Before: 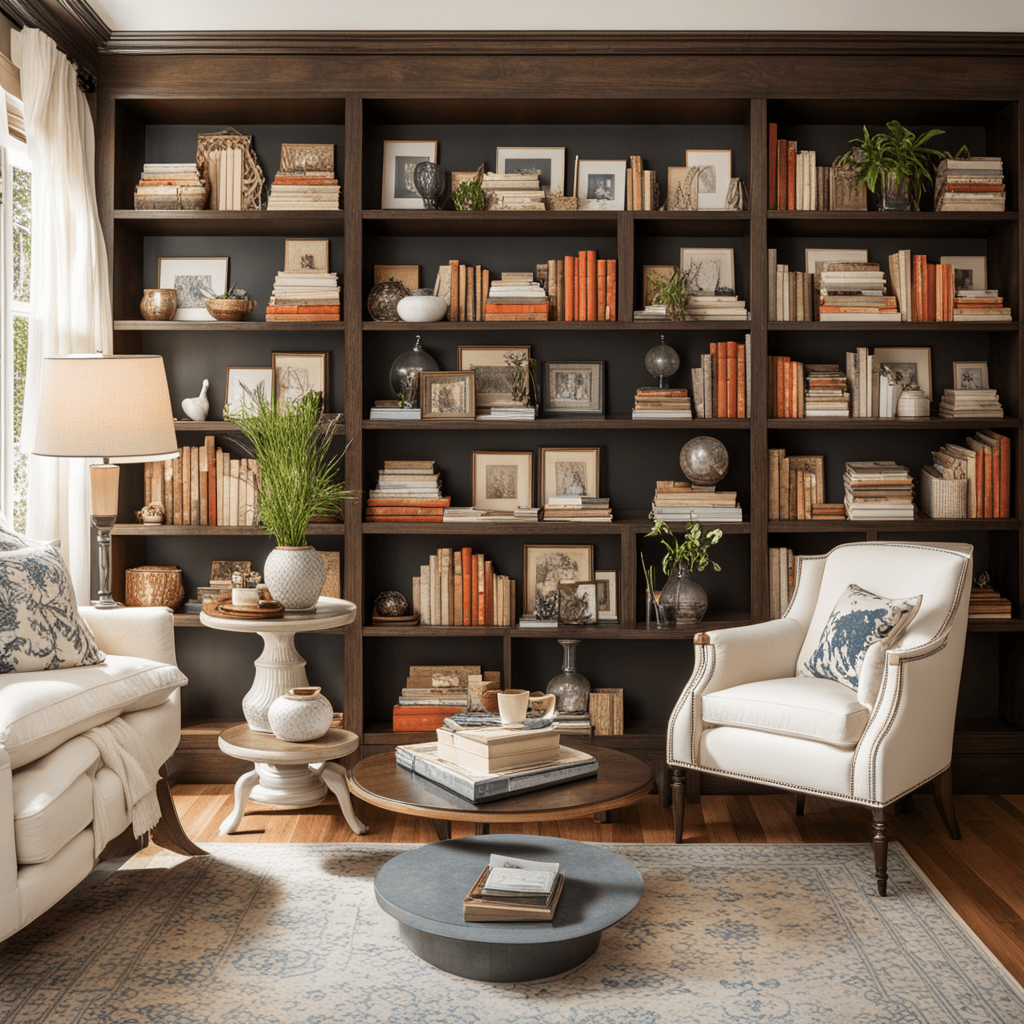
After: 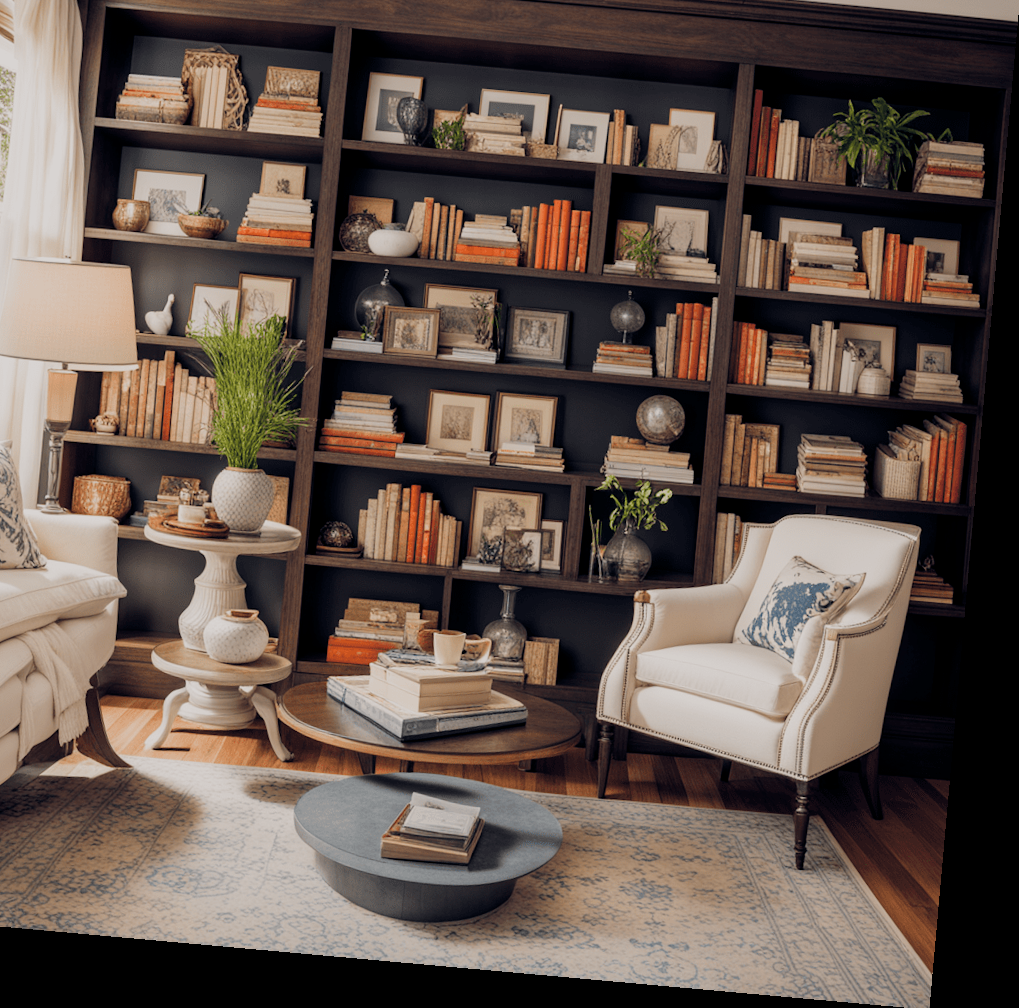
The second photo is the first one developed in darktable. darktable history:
filmic rgb: middle gray luminance 18.42%, black relative exposure -11.25 EV, white relative exposure 3.75 EV, threshold 6 EV, target black luminance 0%, hardness 5.87, latitude 57.4%, contrast 0.963, shadows ↔ highlights balance 49.98%, add noise in highlights 0, preserve chrominance luminance Y, color science v3 (2019), use custom middle-gray values true, iterations of high-quality reconstruction 0, contrast in highlights soft, enable highlight reconstruction true
color balance rgb: shadows lift › hue 87.51°, highlights gain › chroma 1.35%, highlights gain › hue 55.1°, global offset › chroma 0.13%, global offset › hue 253.66°, perceptual saturation grading › global saturation 16.38%
crop and rotate: left 8.262%, top 9.226%
rotate and perspective: rotation 5.12°, automatic cropping off
